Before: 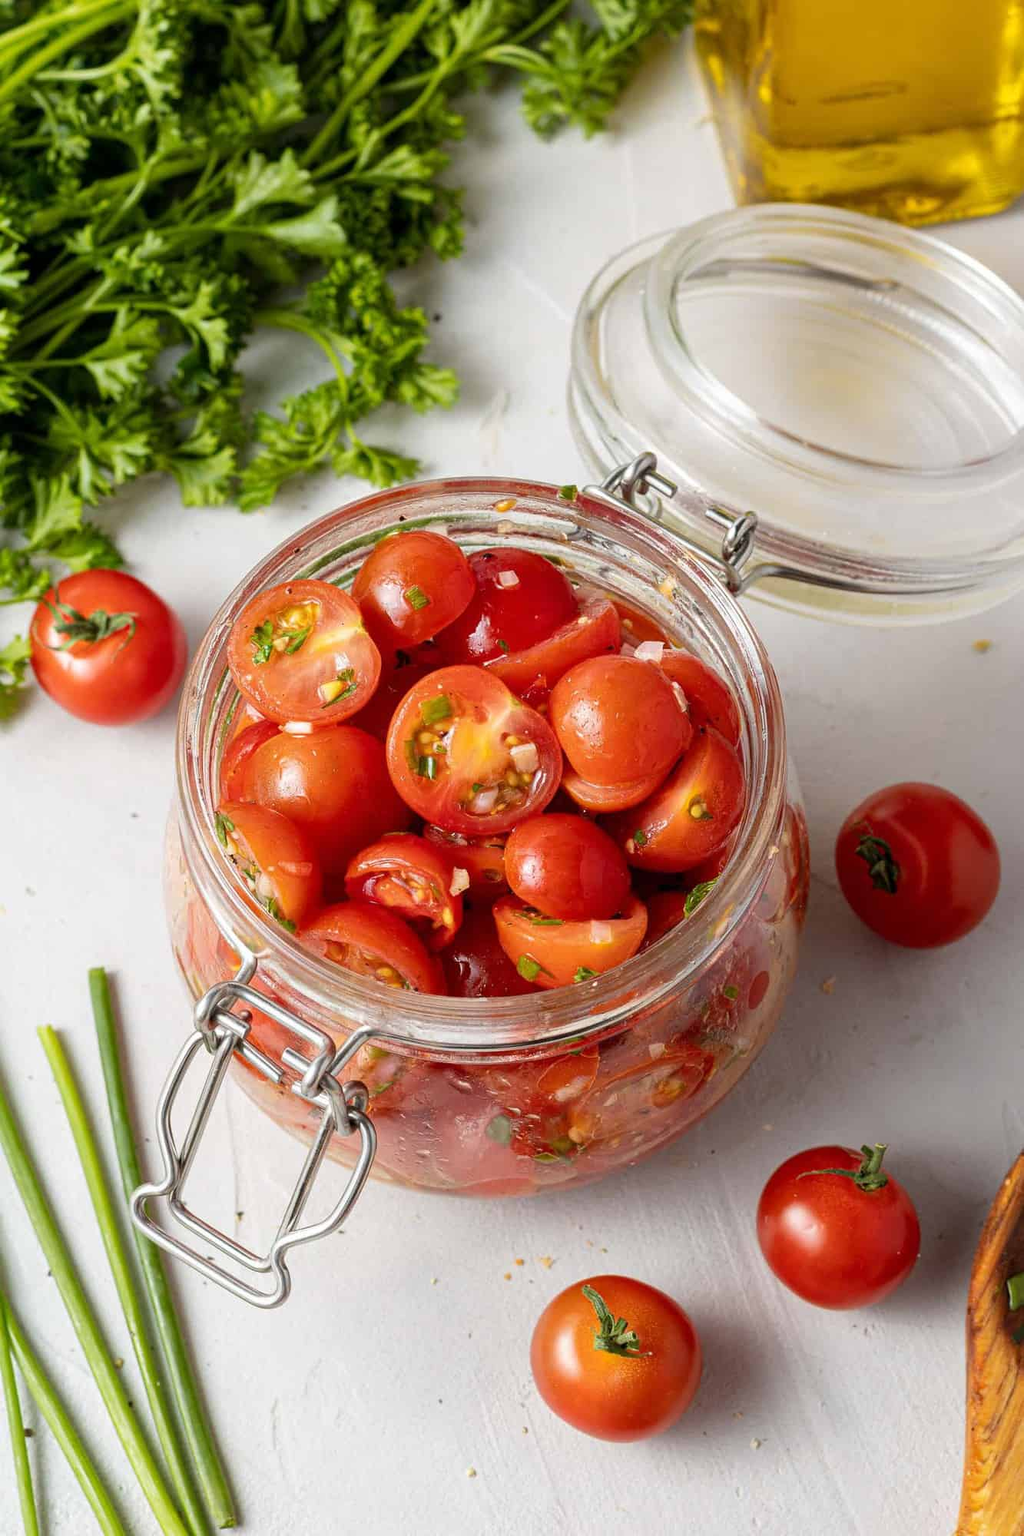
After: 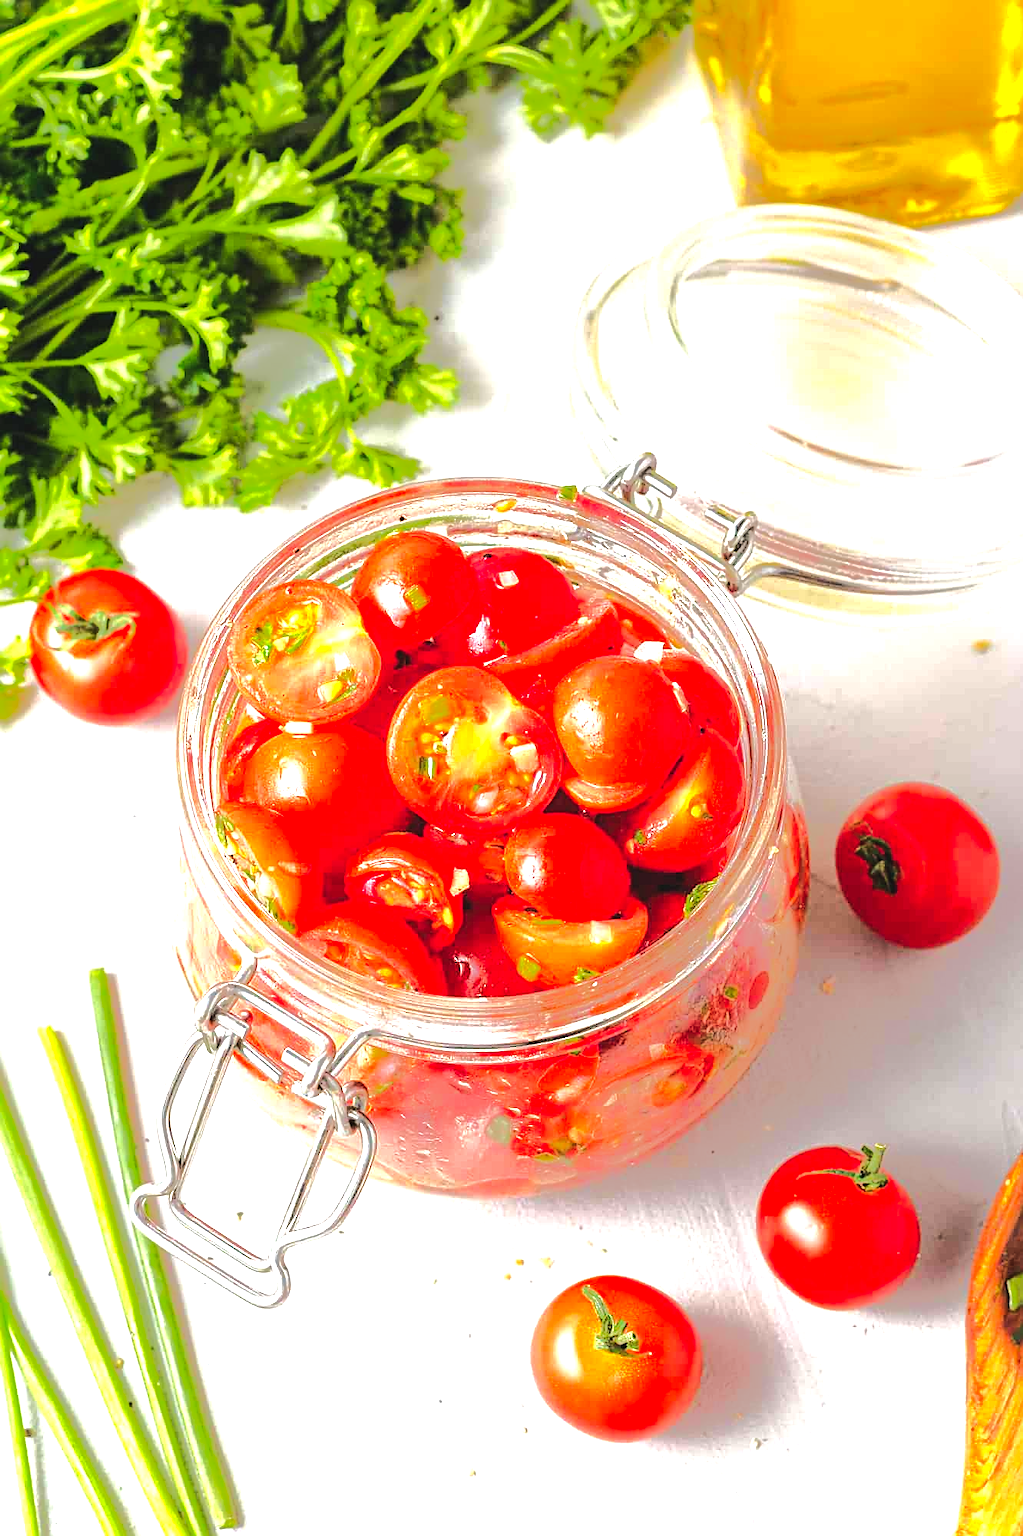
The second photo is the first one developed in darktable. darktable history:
color correction: highlights b* -0.057, saturation 1.27
tone equalizer: -8 EV -0.523 EV, -7 EV -0.29 EV, -6 EV -0.047 EV, -5 EV 0.42 EV, -4 EV 0.954 EV, -3 EV 0.809 EV, -2 EV -0.013 EV, -1 EV 0.136 EV, +0 EV -0.023 EV, edges refinement/feathering 500, mask exposure compensation -1.57 EV, preserve details no
exposure: black level correction -0.005, exposure 1 EV, compensate highlight preservation false
sharpen: on, module defaults
